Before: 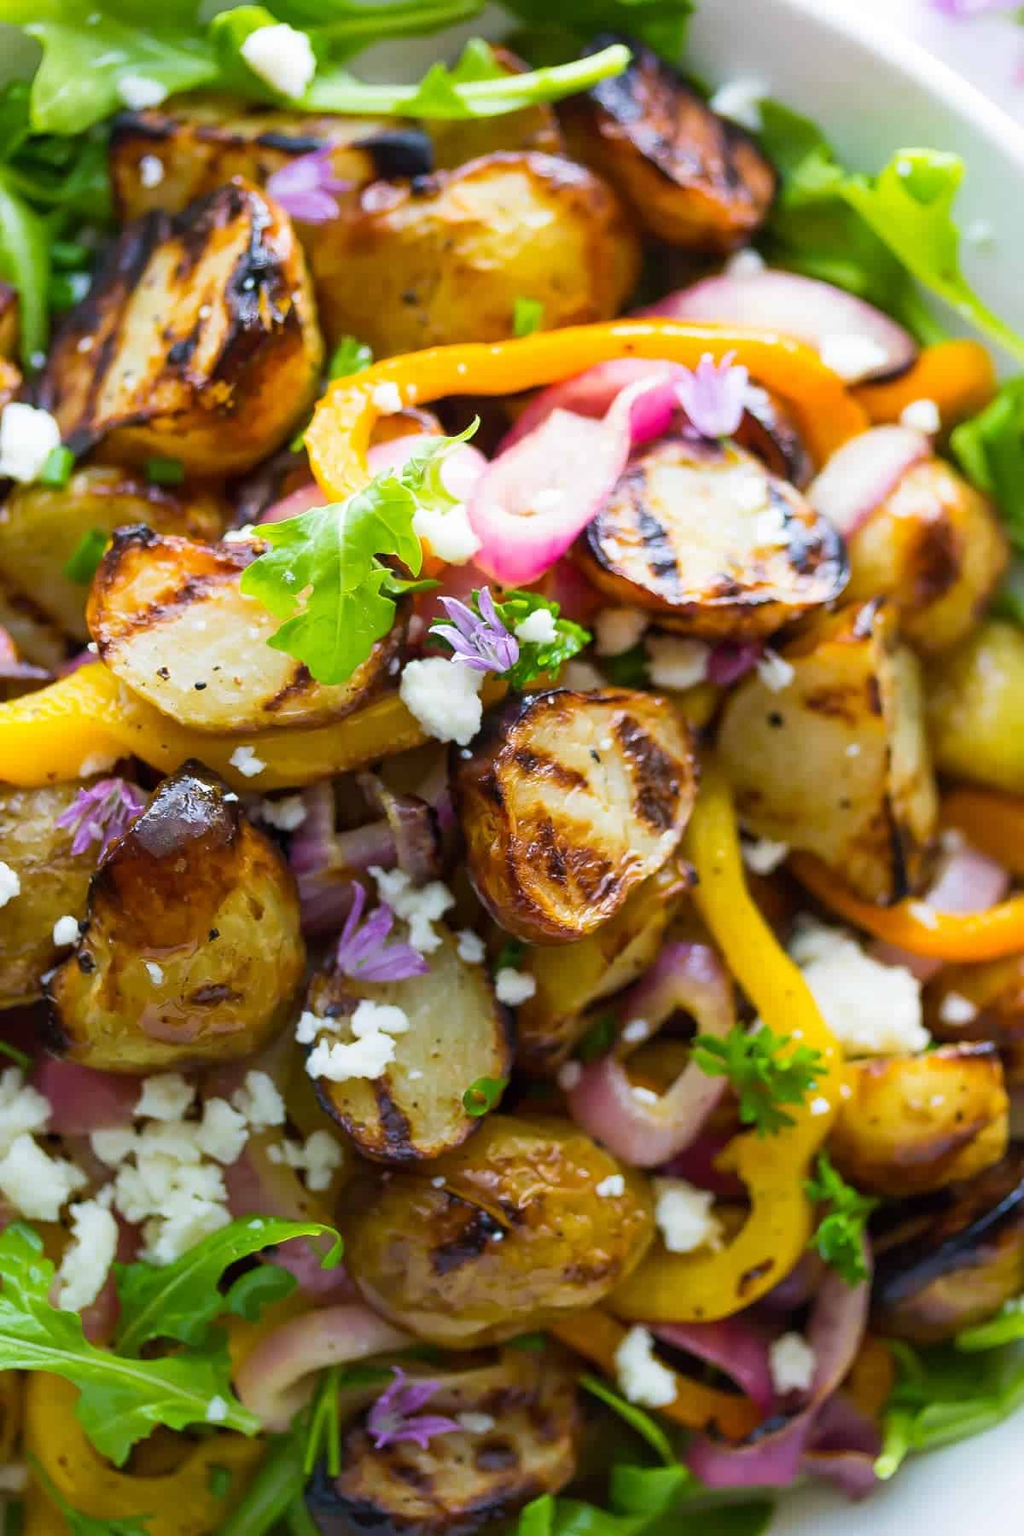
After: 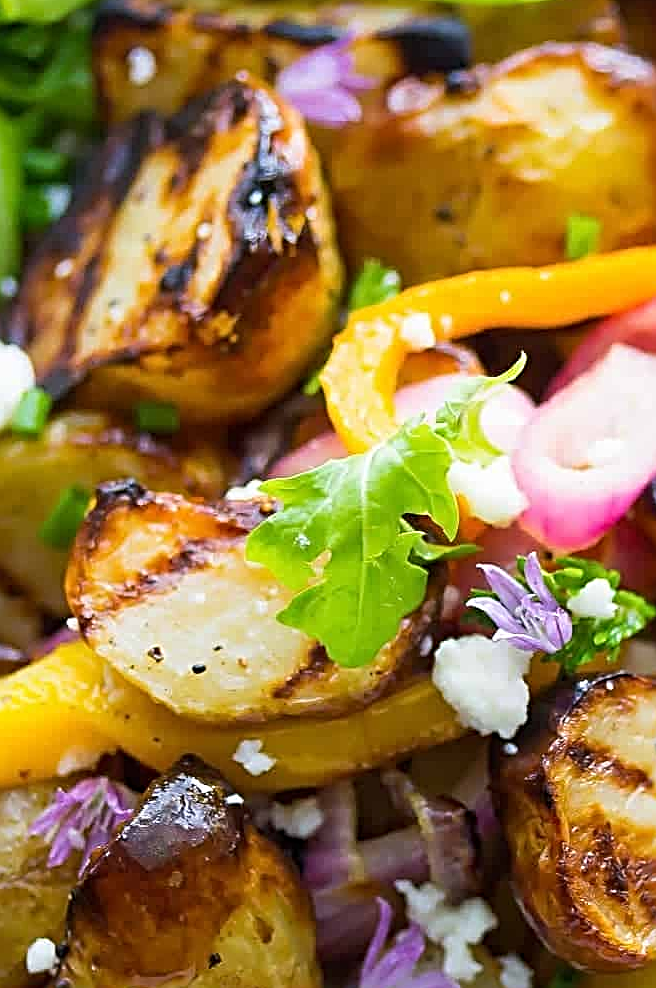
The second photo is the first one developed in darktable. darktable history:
crop and rotate: left 3.047%, top 7.509%, right 42.236%, bottom 37.598%
sharpen: radius 3.025, amount 0.757
